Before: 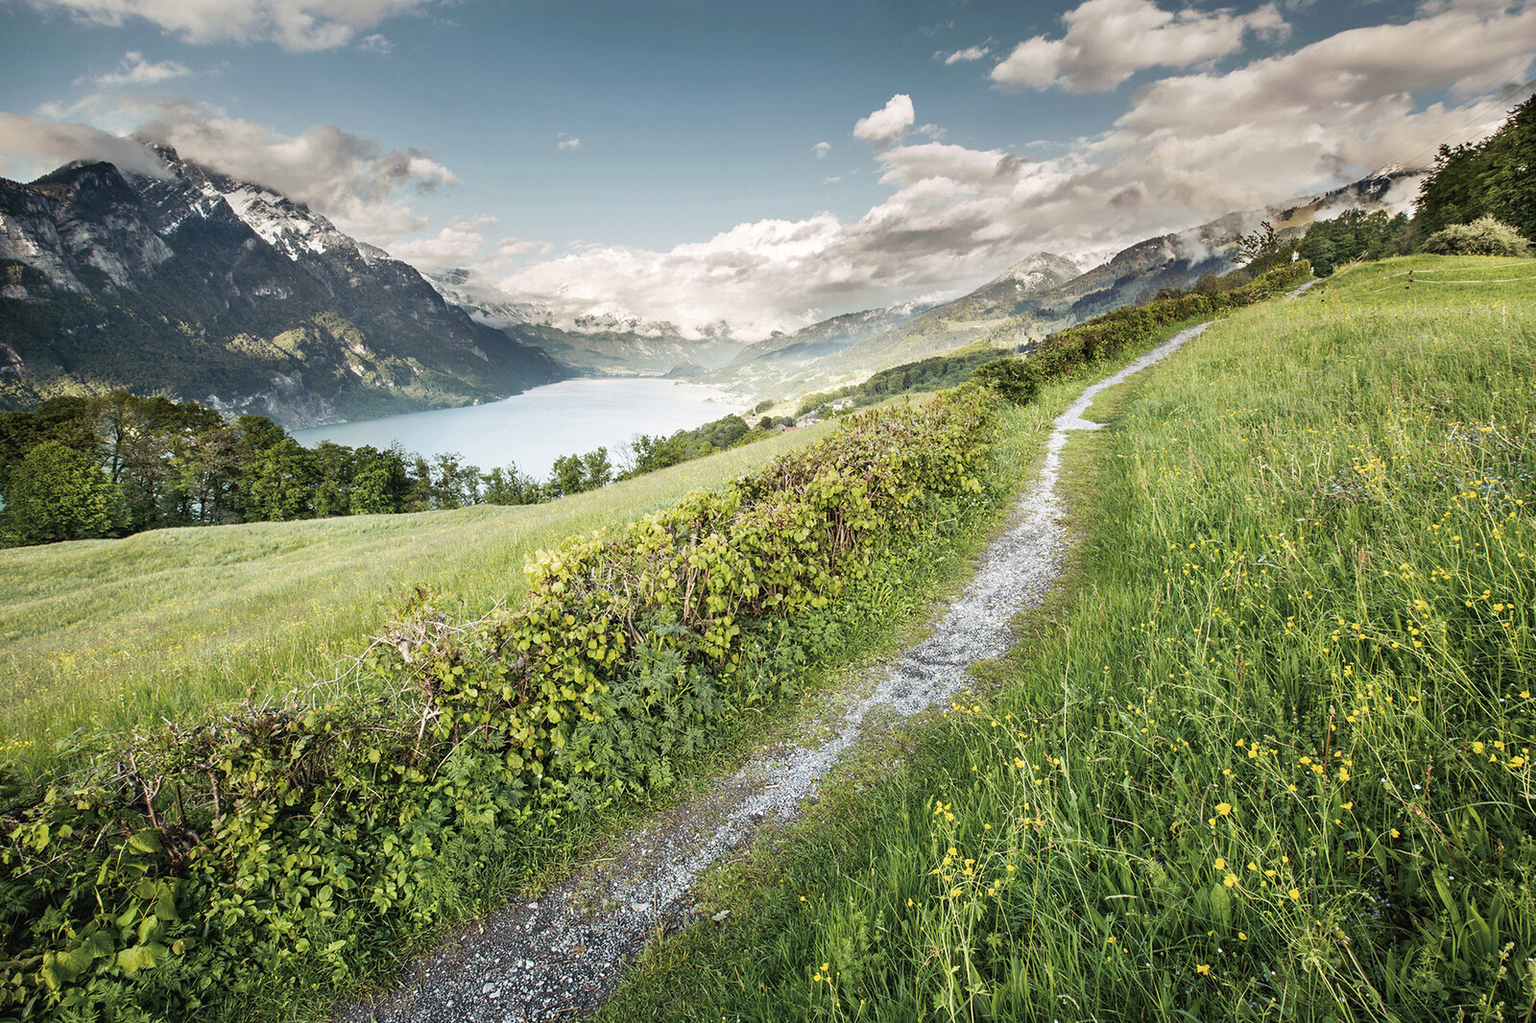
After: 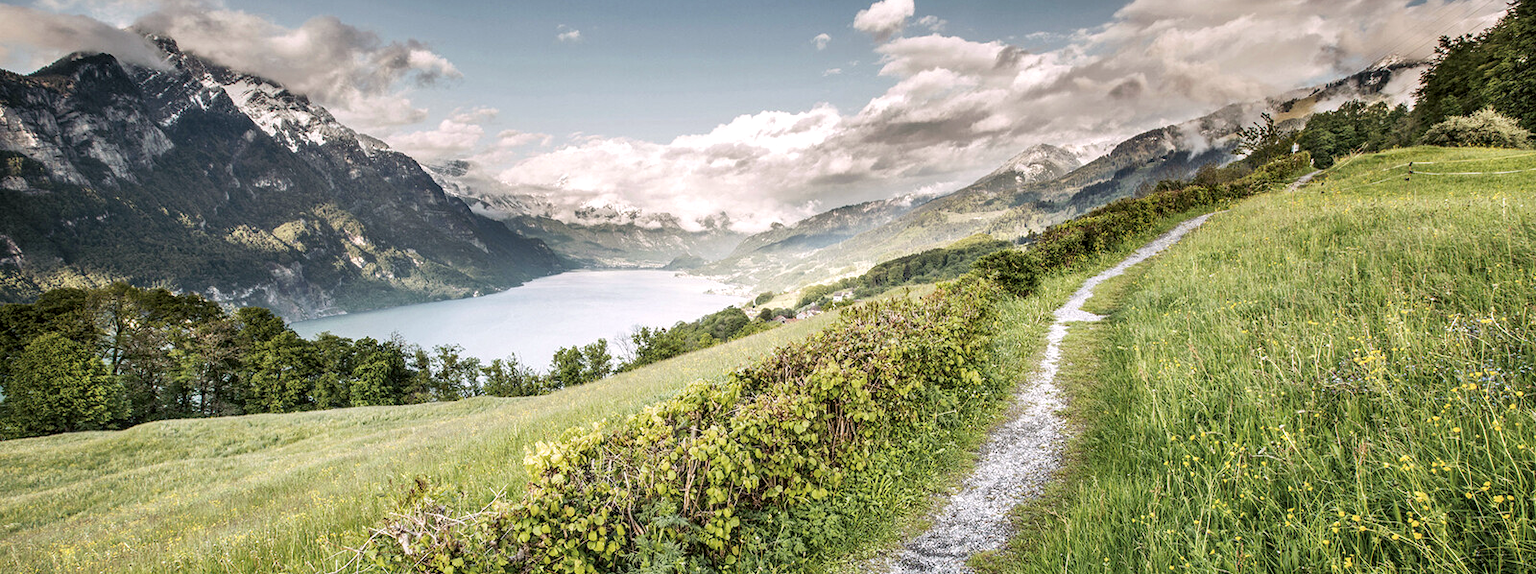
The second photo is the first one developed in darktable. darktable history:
local contrast: detail 130%
color correction: highlights a* 3.12, highlights b* -1.55, shadows a* -0.101, shadows b* 2.52, saturation 0.98
crop and rotate: top 10.605%, bottom 33.274%
